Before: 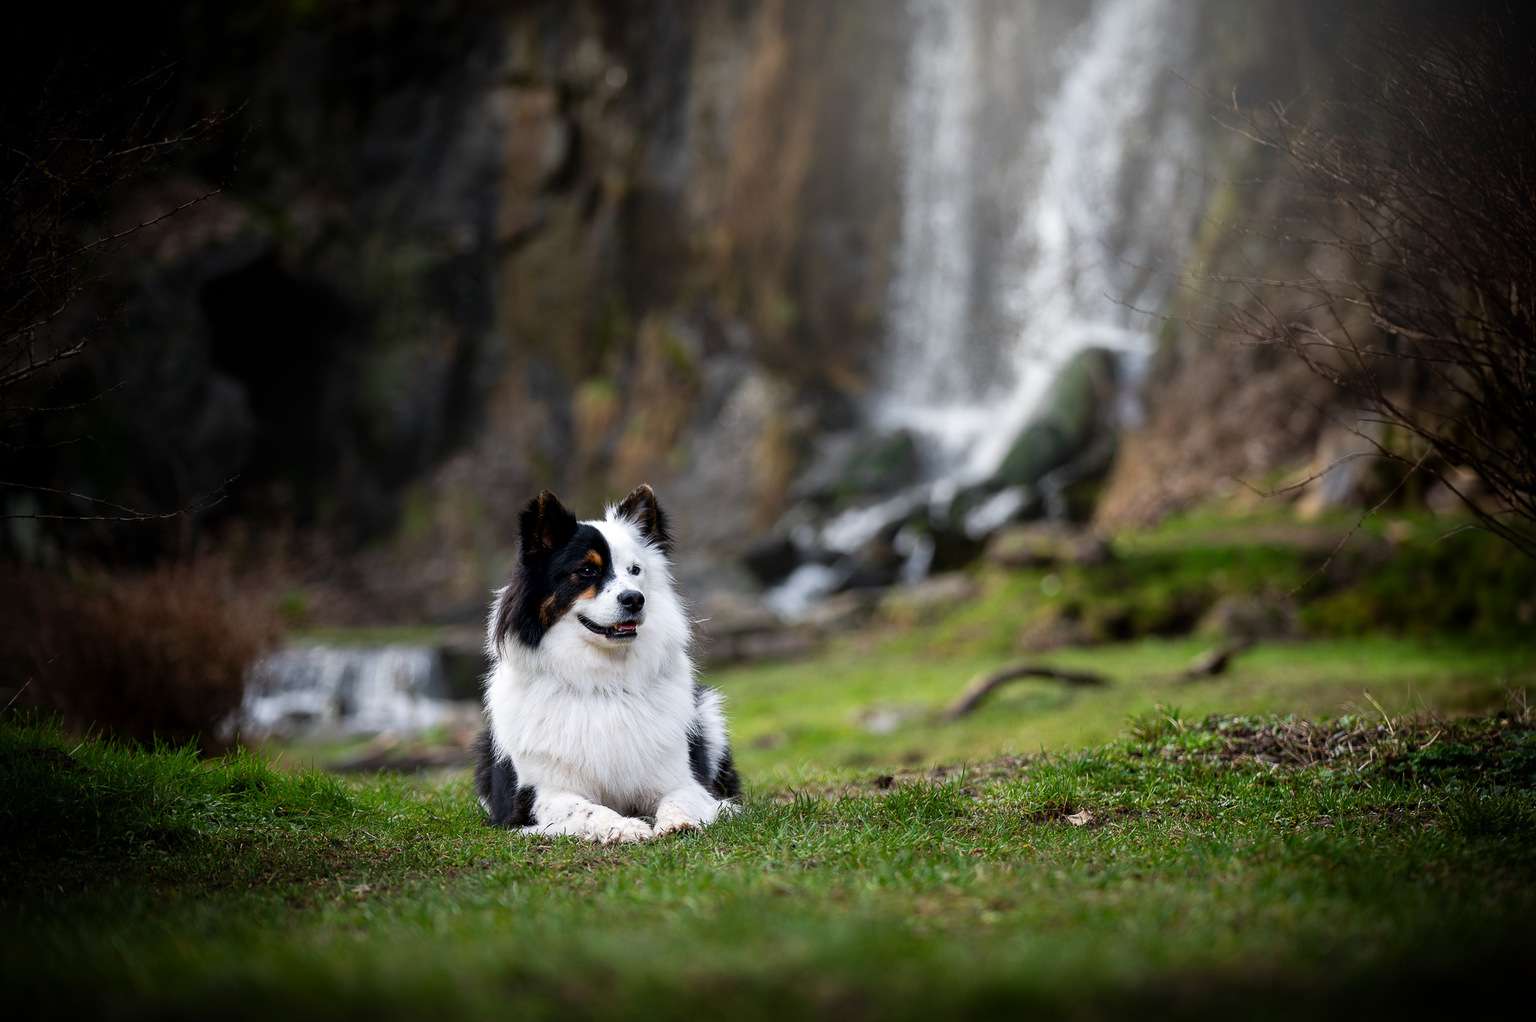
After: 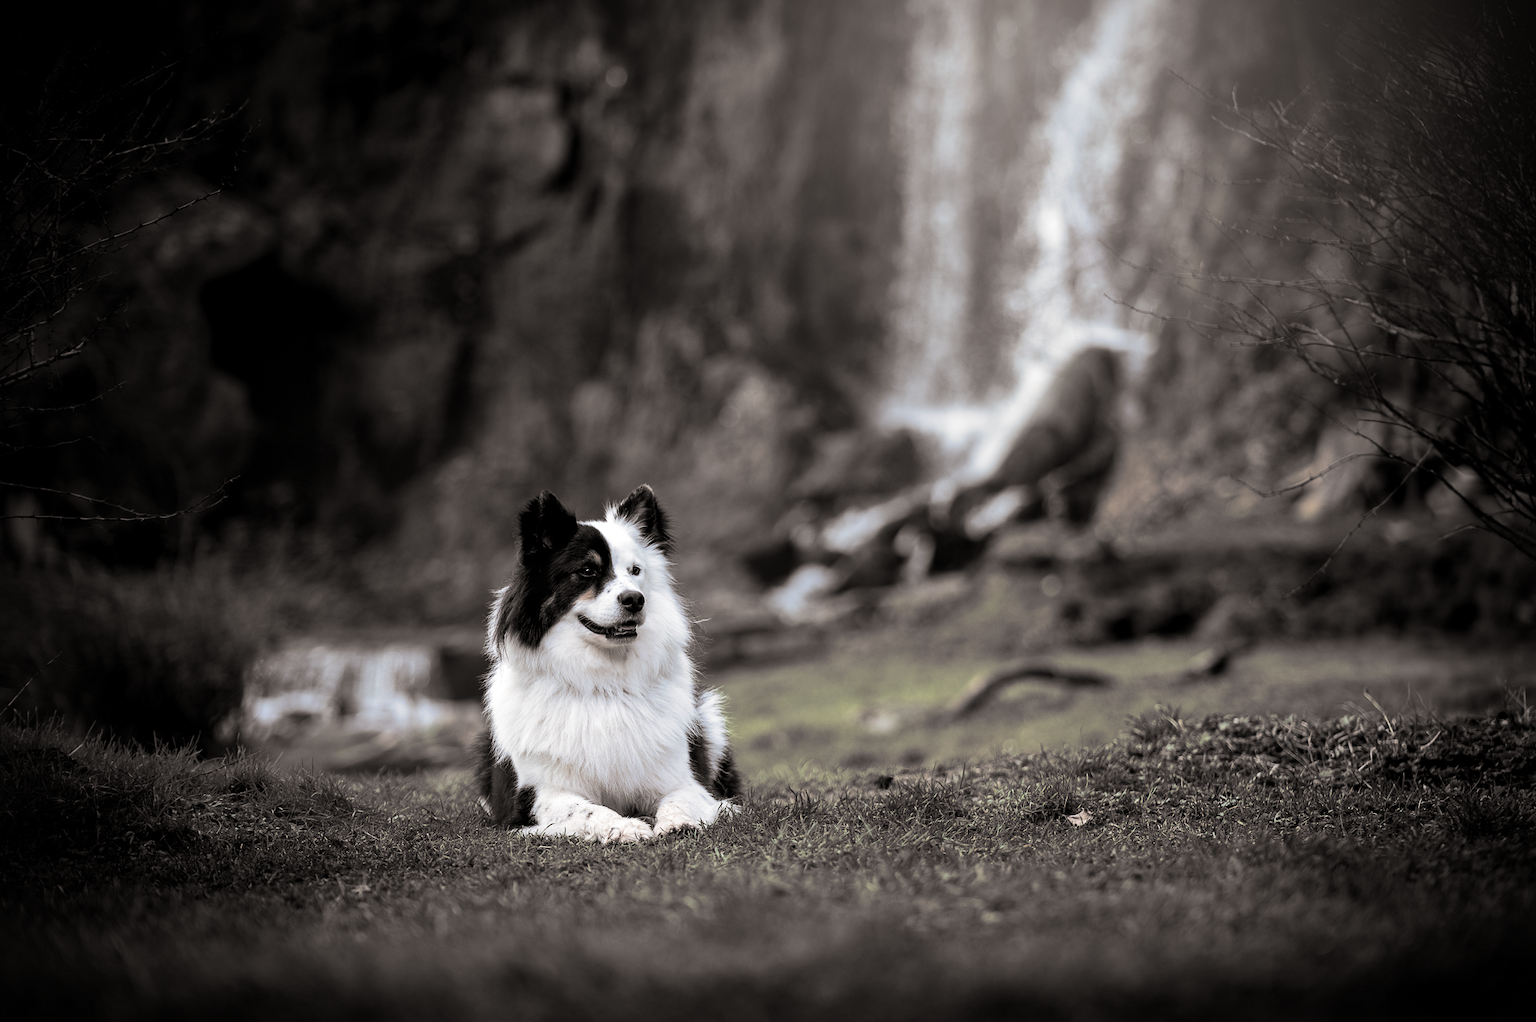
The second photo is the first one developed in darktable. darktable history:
split-toning: shadows › hue 26°, shadows › saturation 0.09, highlights › hue 40°, highlights › saturation 0.18, balance -63, compress 0%
local contrast: mode bilateral grid, contrast 20, coarseness 50, detail 120%, midtone range 0.2
